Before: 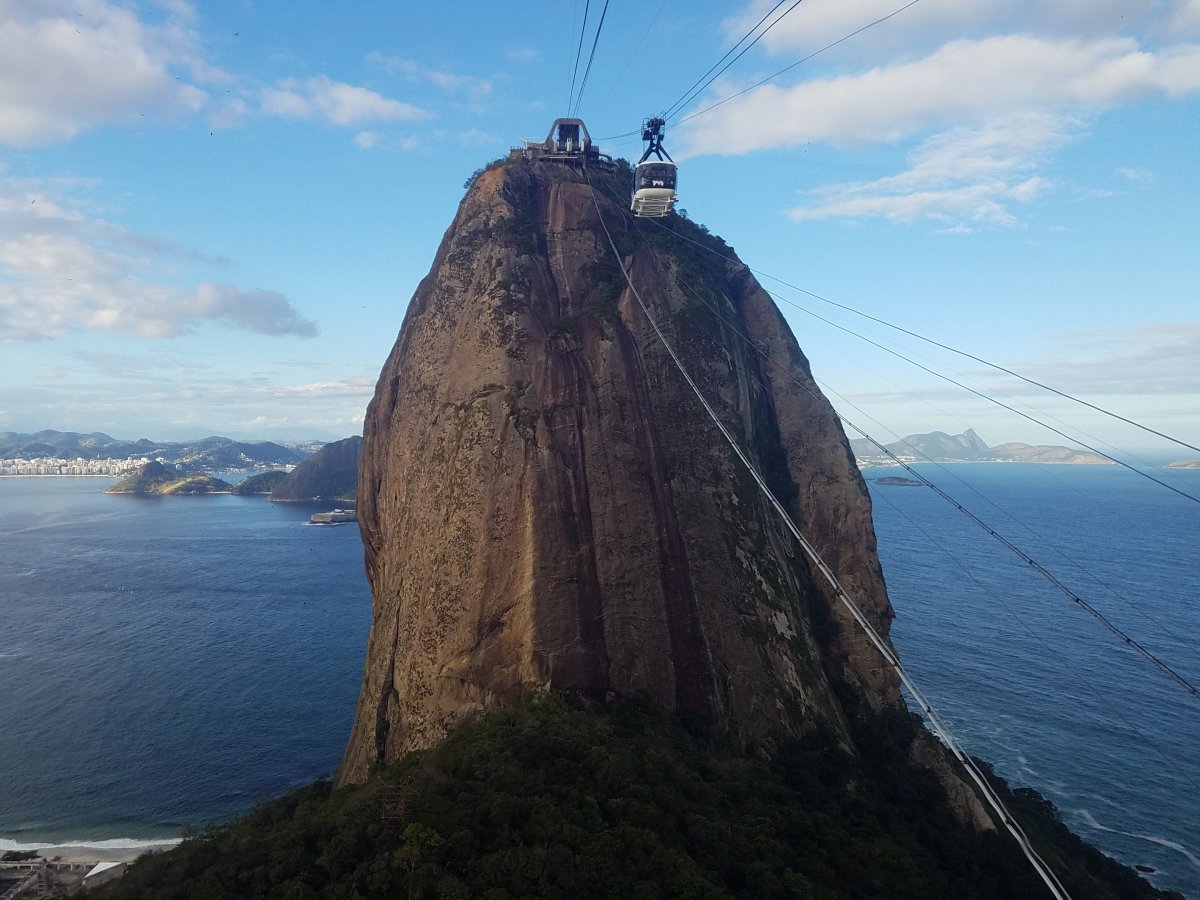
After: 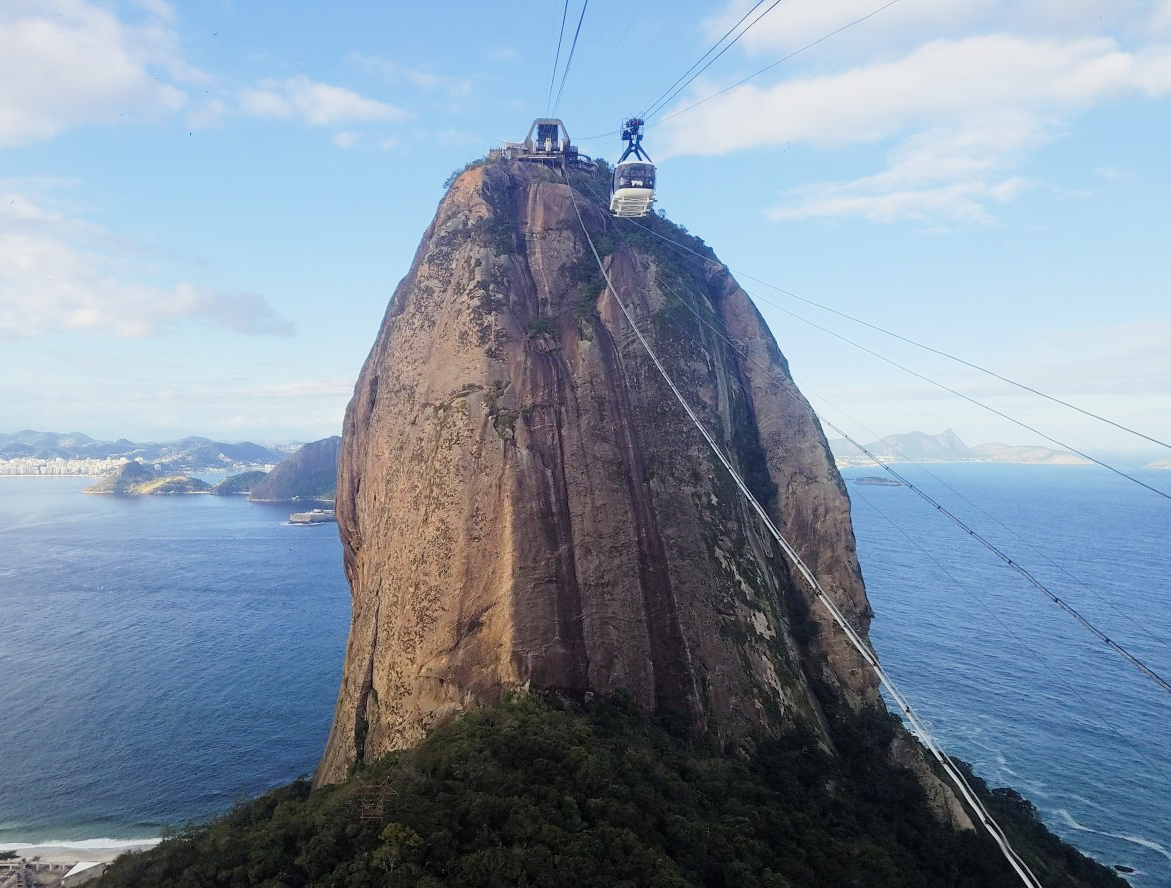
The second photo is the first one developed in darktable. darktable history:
filmic rgb: black relative exposure -16 EV, white relative exposure 6.92 EV, hardness 4.7
exposure: black level correction 0, exposure 1.379 EV, compensate exposure bias true, compensate highlight preservation false
crop and rotate: left 1.774%, right 0.633%, bottom 1.28%
